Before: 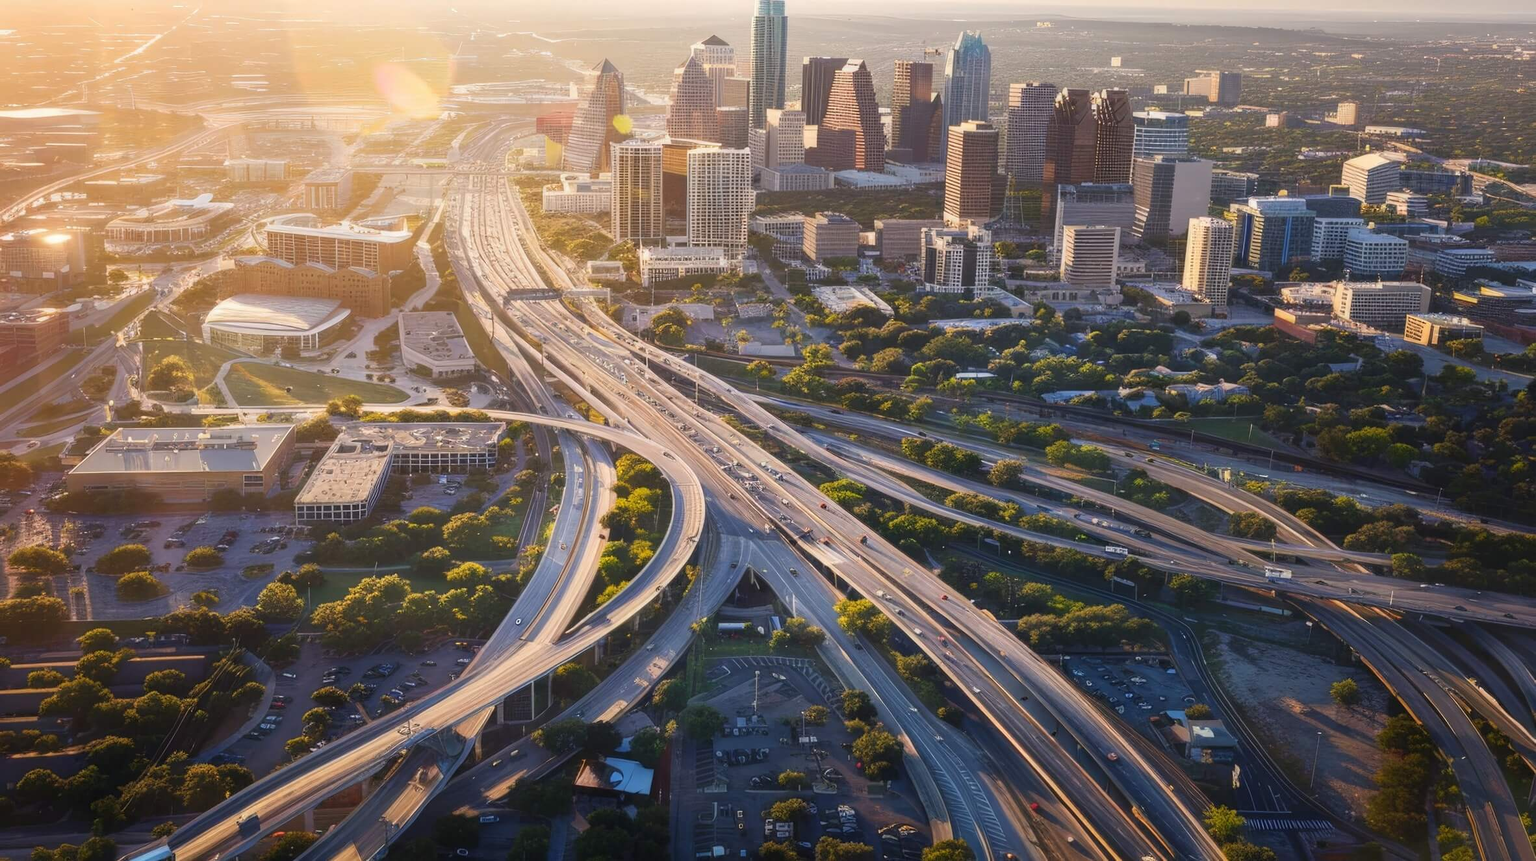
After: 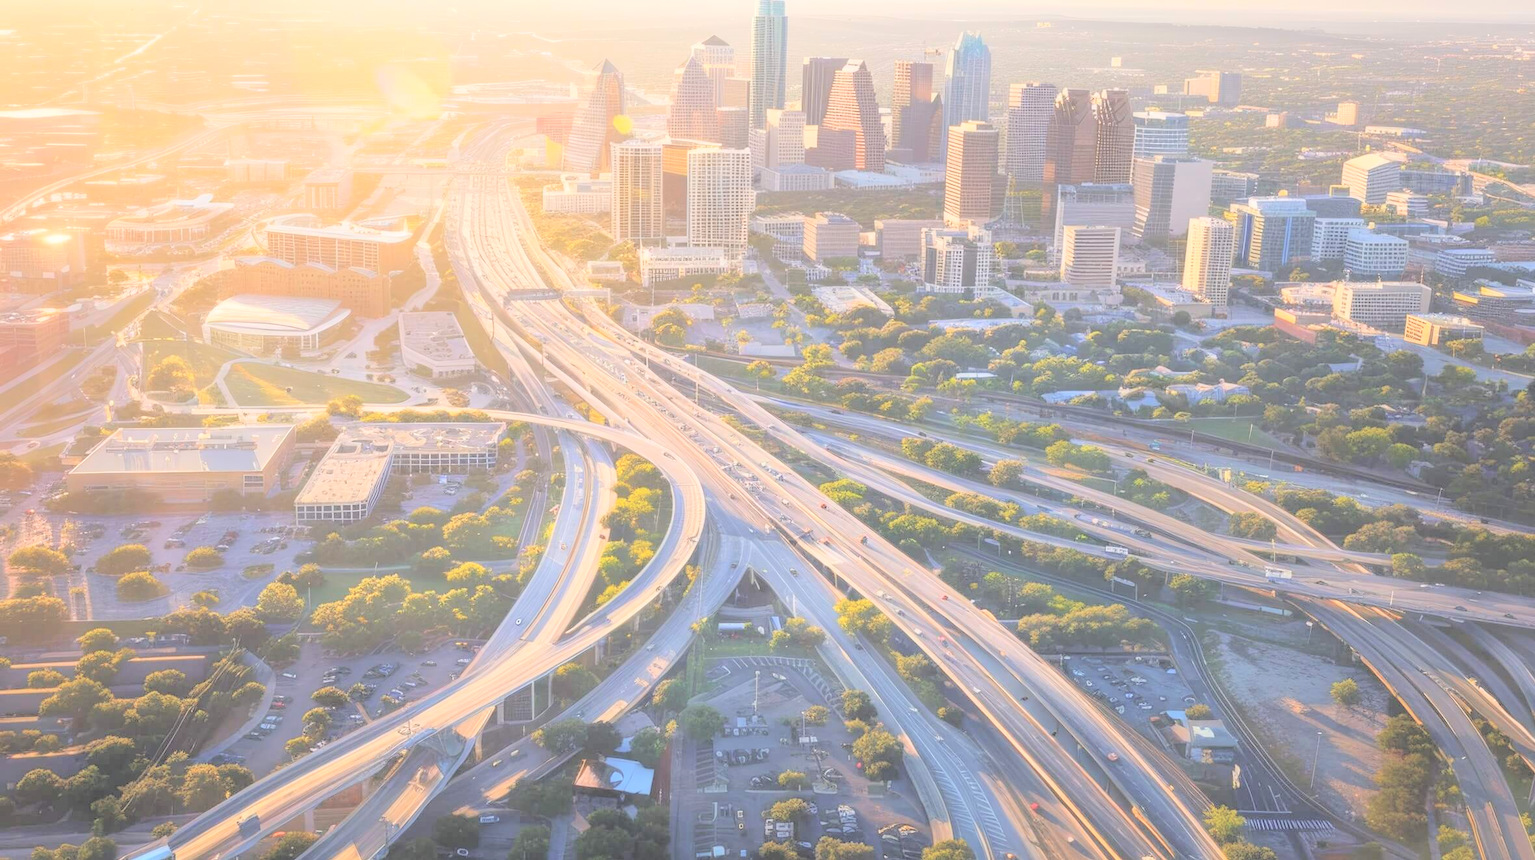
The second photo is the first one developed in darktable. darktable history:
contrast brightness saturation: brightness 0.996
